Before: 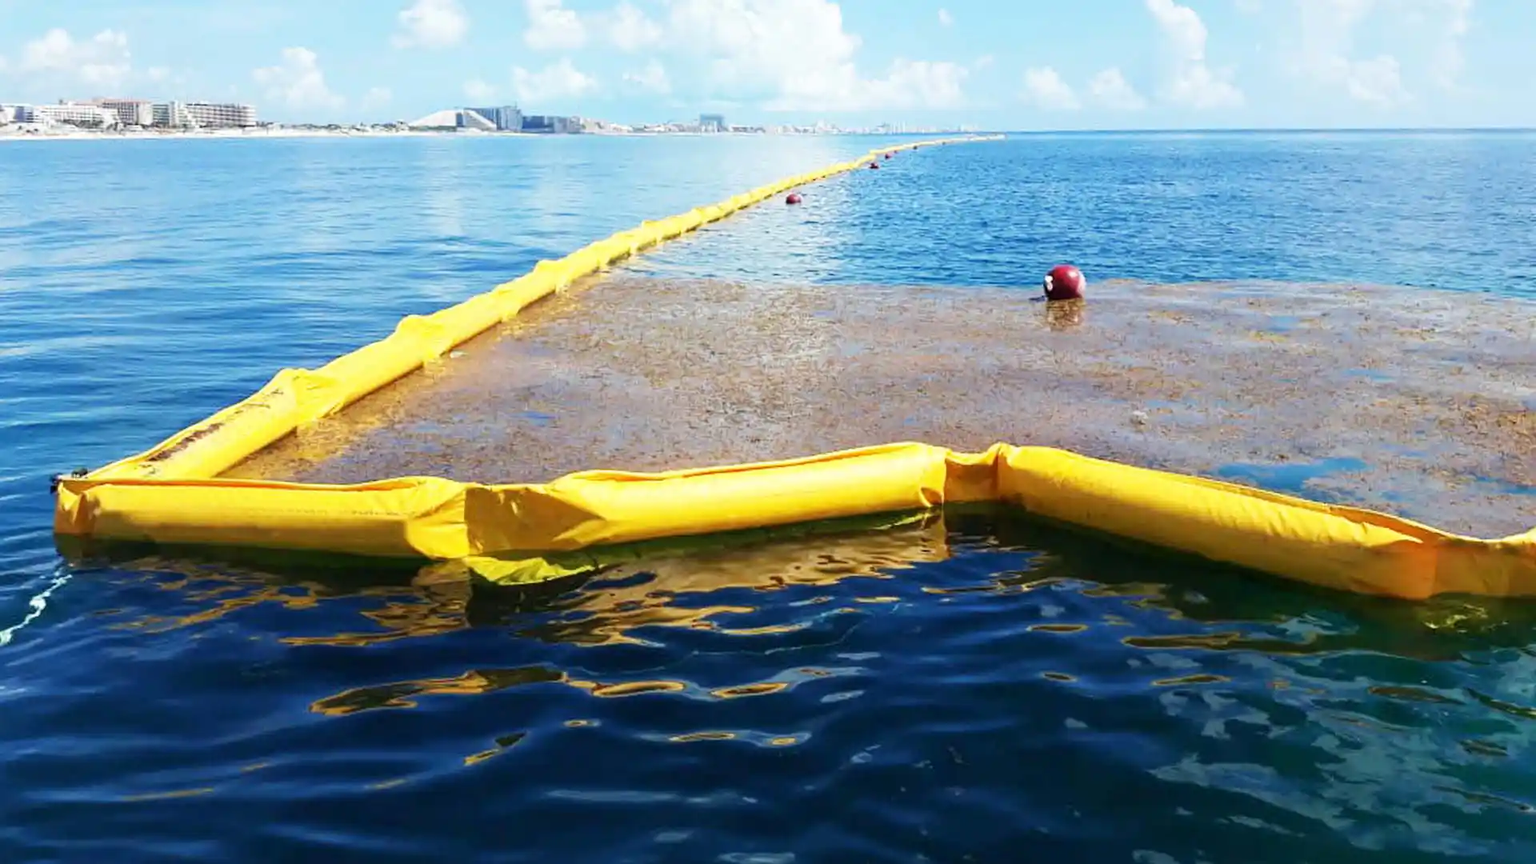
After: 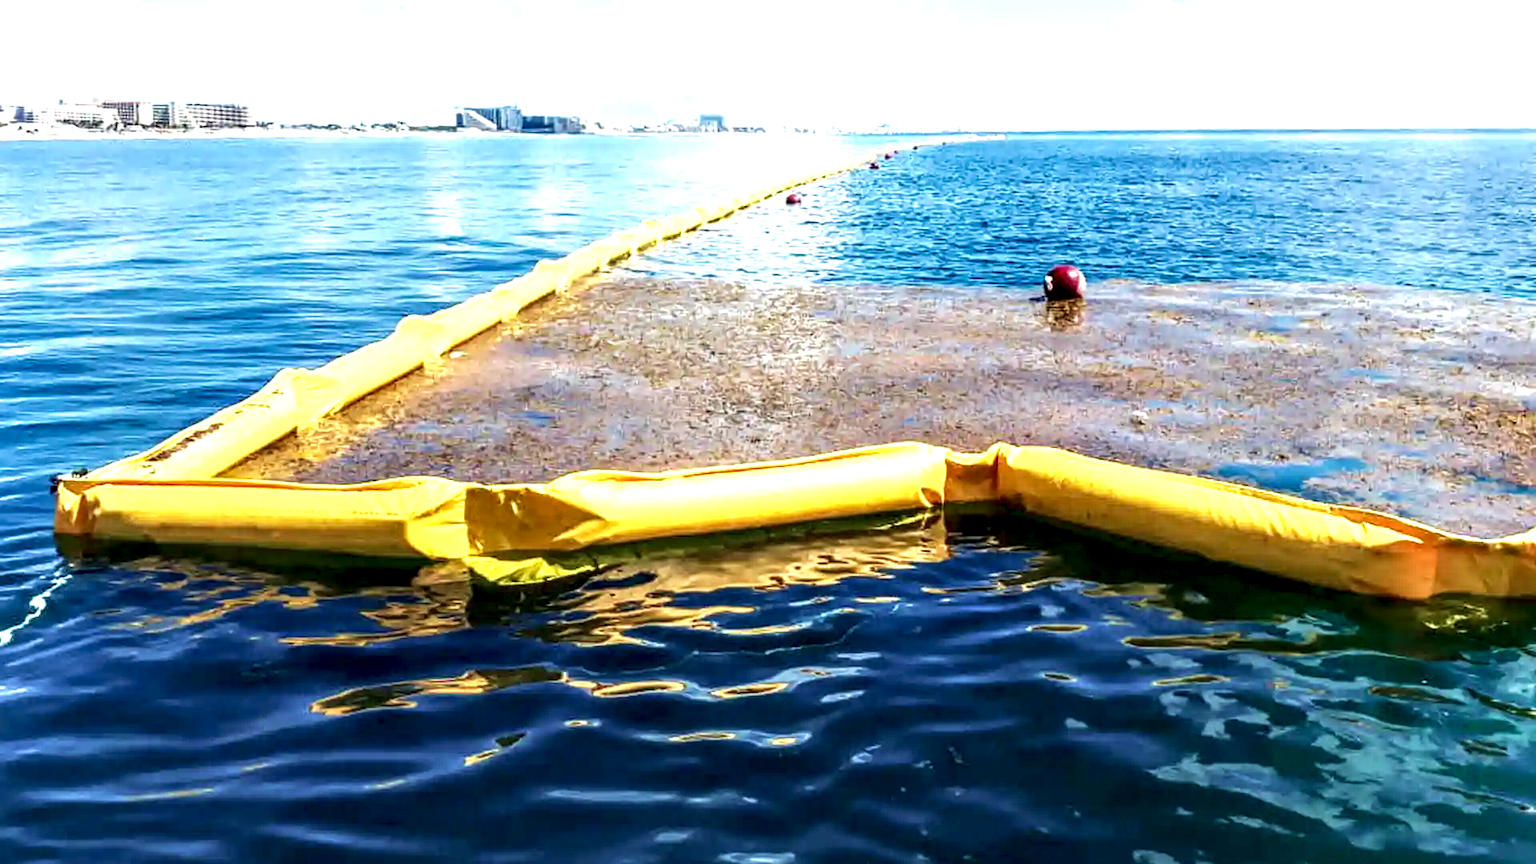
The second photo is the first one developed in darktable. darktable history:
exposure: exposure 0.6 EV, compensate highlight preservation false
local contrast: highlights 20%, detail 197%
velvia: on, module defaults
